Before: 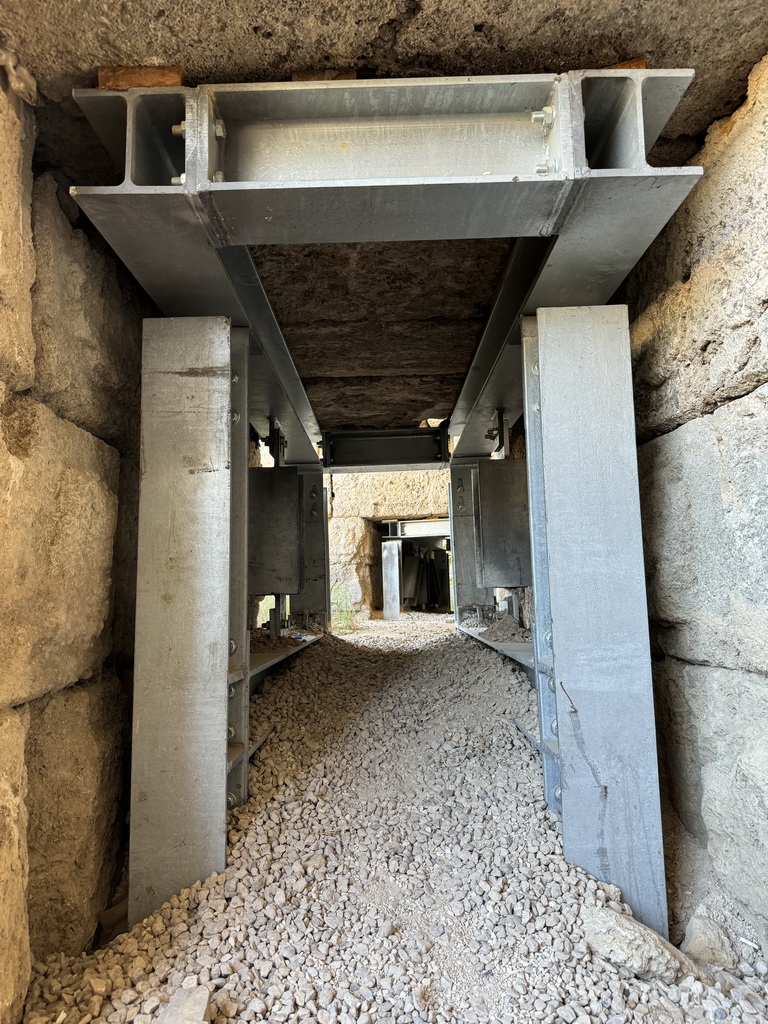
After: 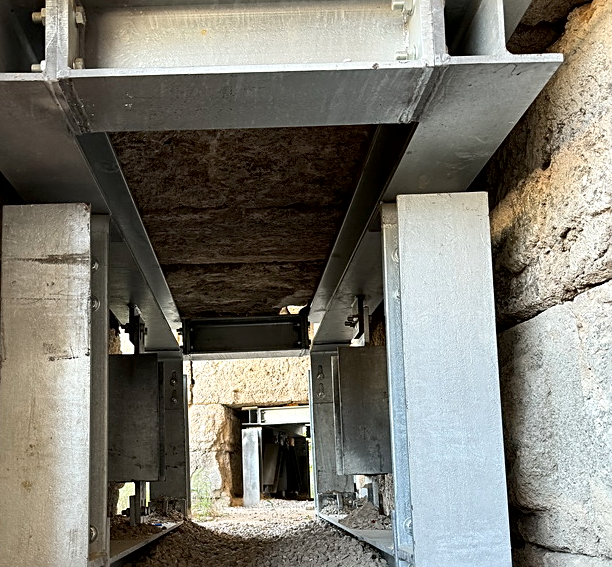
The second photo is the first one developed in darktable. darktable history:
crop: left 18.317%, top 11.095%, right 1.91%, bottom 33.403%
sharpen: on, module defaults
contrast brightness saturation: contrast 0.11, saturation -0.16
exposure: black level correction 0.003, exposure 0.148 EV, compensate highlight preservation false
